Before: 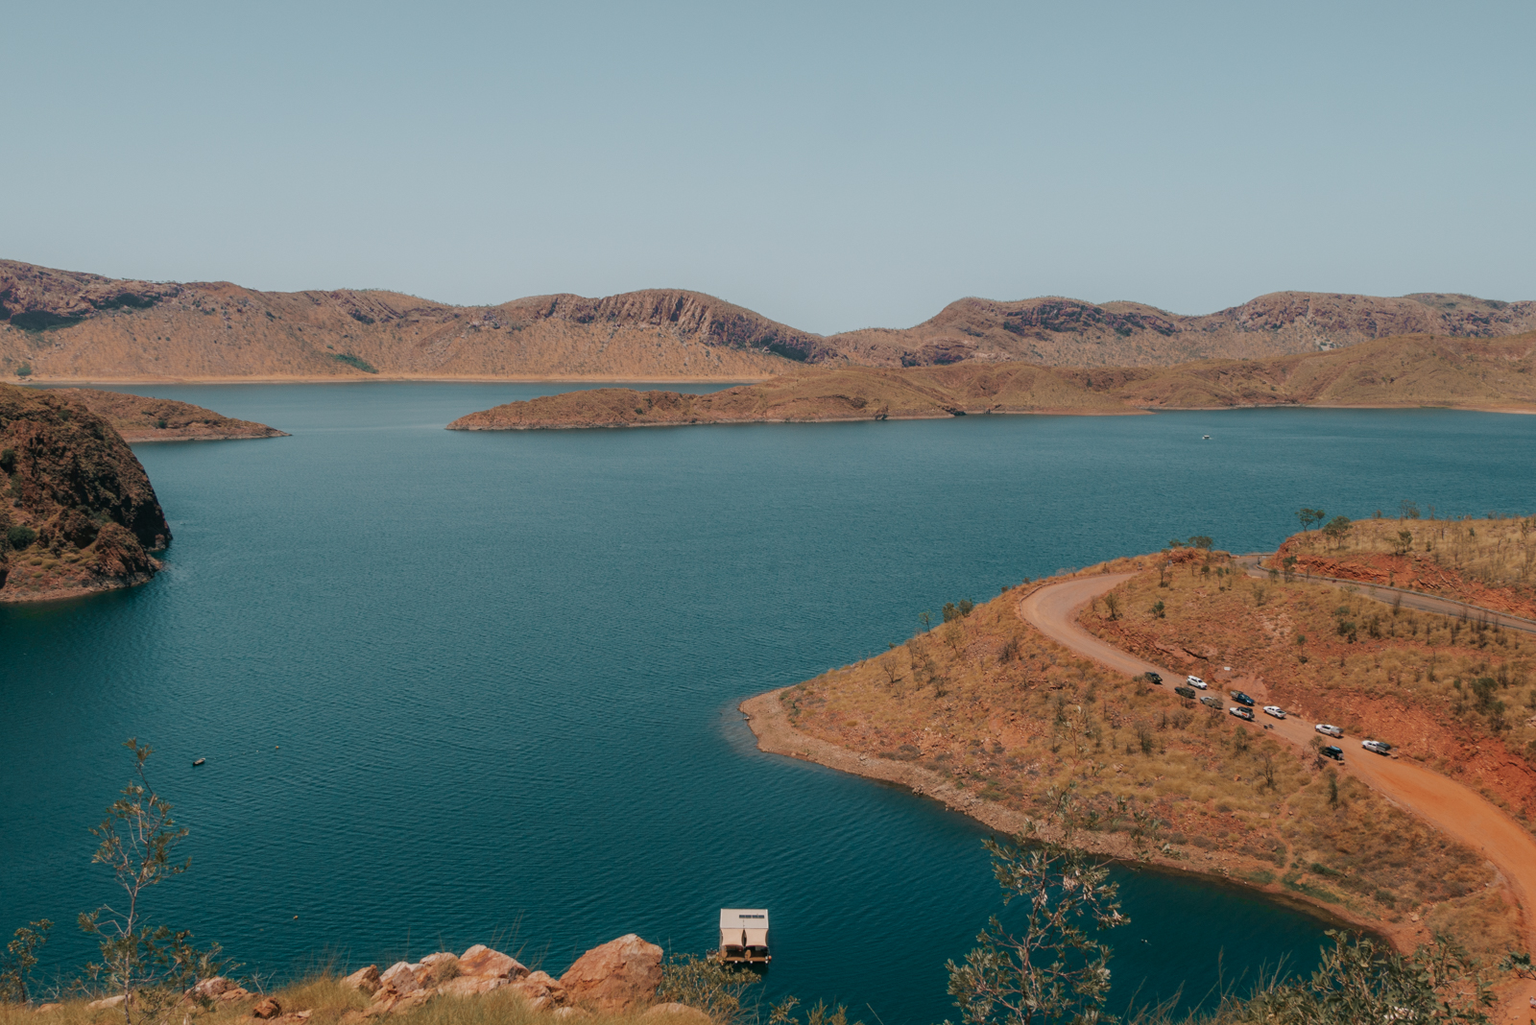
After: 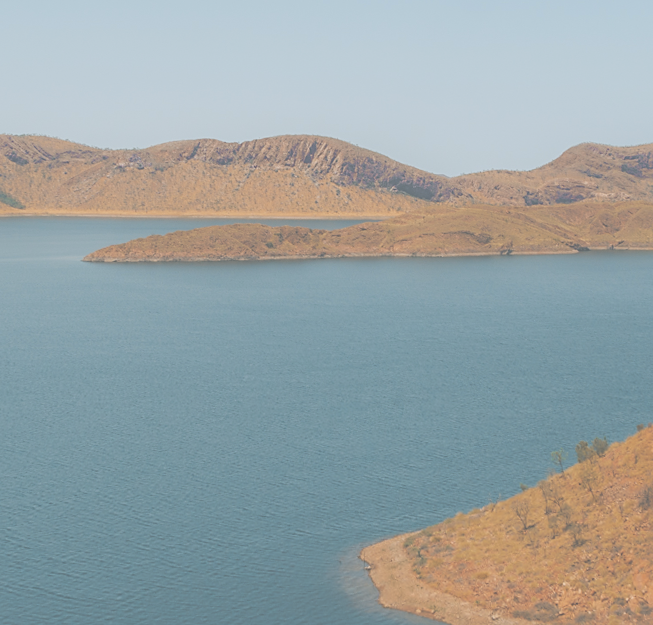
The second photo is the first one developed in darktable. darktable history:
rotate and perspective: rotation 0.72°, lens shift (vertical) -0.352, lens shift (horizontal) -0.051, crop left 0.152, crop right 0.859, crop top 0.019, crop bottom 0.964
tone equalizer: on, module defaults
tone curve: curves: ch0 [(0, 0.047) (0.199, 0.263) (0.47, 0.555) (0.805, 0.839) (1, 0.962)], color space Lab, linked channels, preserve colors none
color contrast: green-magenta contrast 0.85, blue-yellow contrast 1.25, unbound 0
exposure: black level correction -0.087, compensate highlight preservation false
crop: left 17.835%, top 7.675%, right 32.881%, bottom 32.213%
sharpen: radius 1.864, amount 0.398, threshold 1.271
